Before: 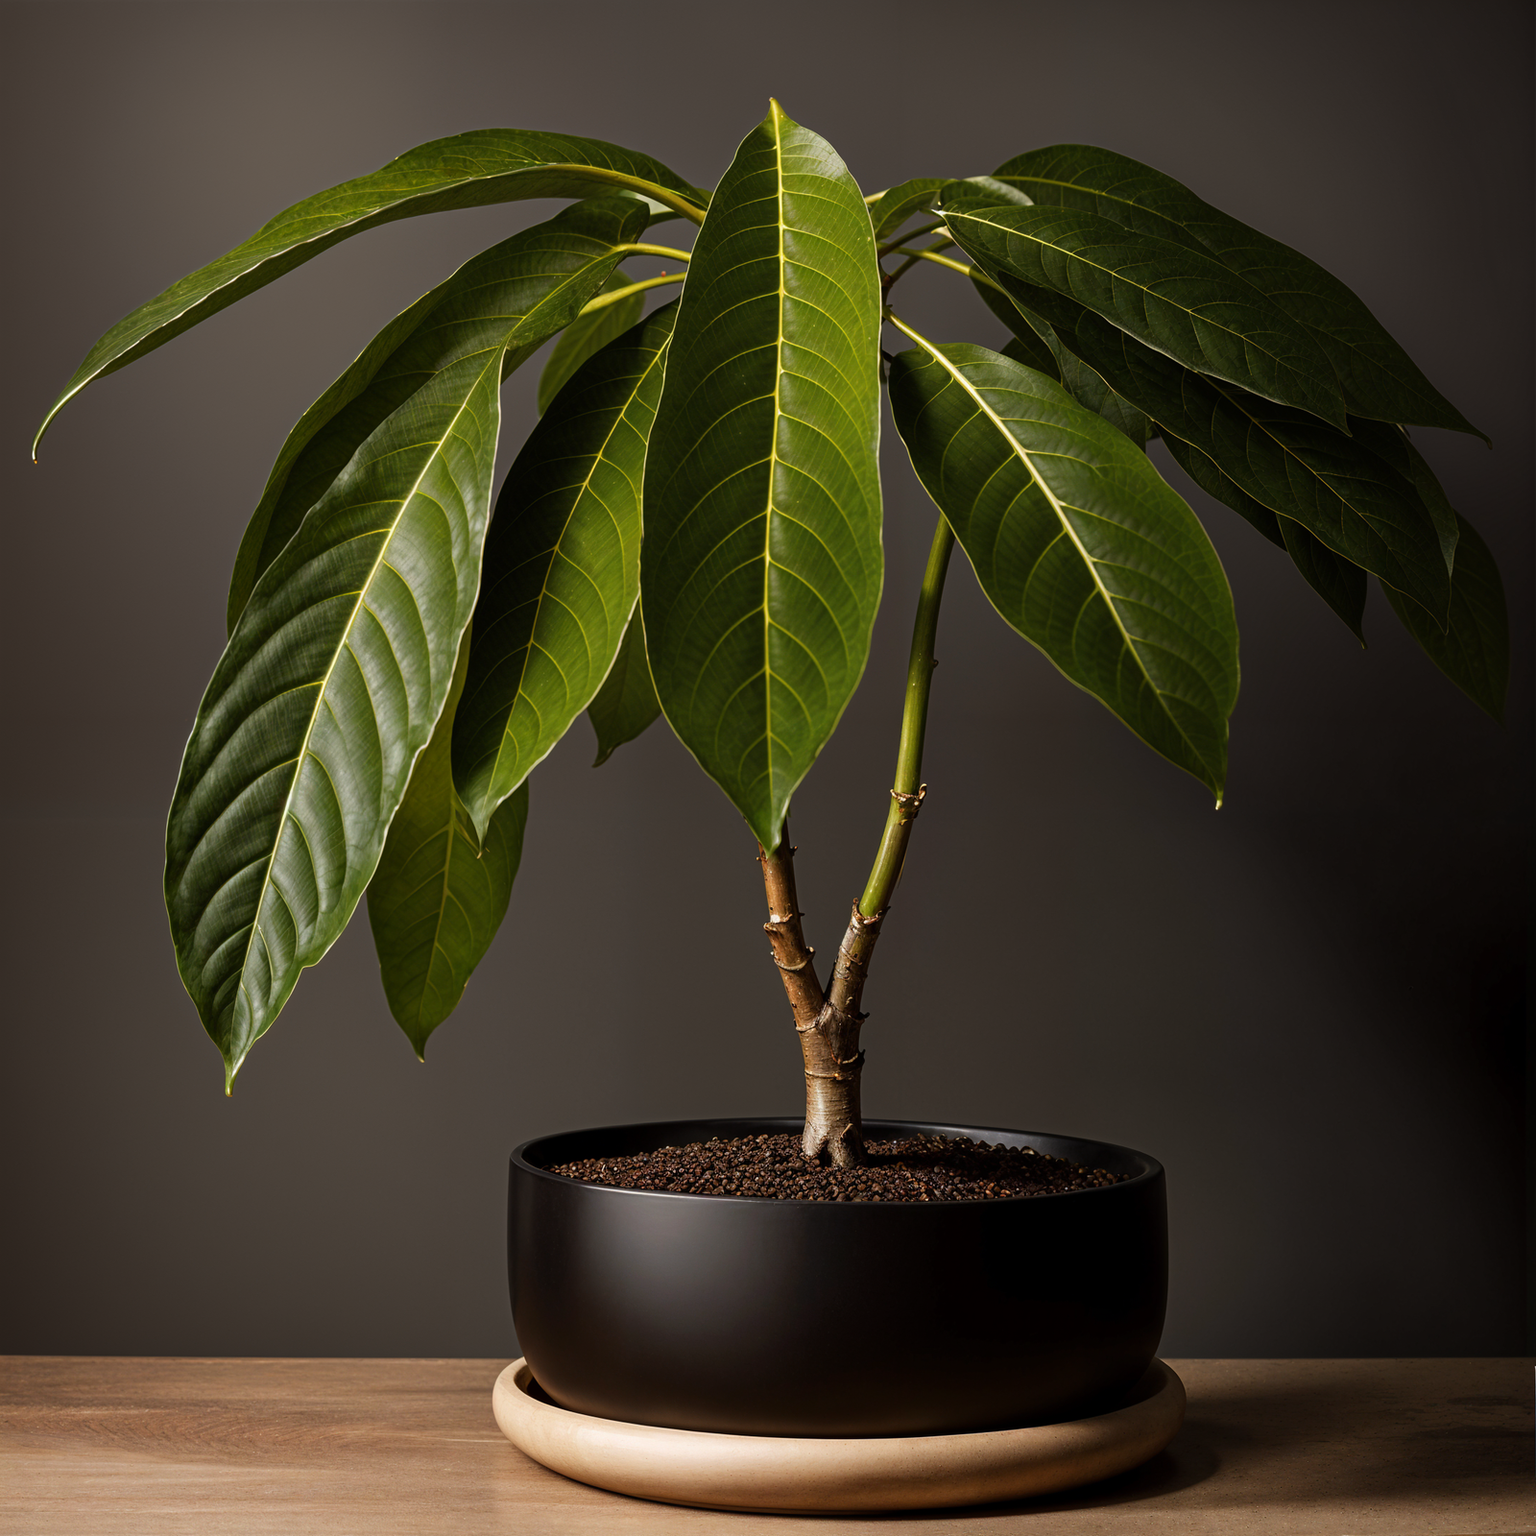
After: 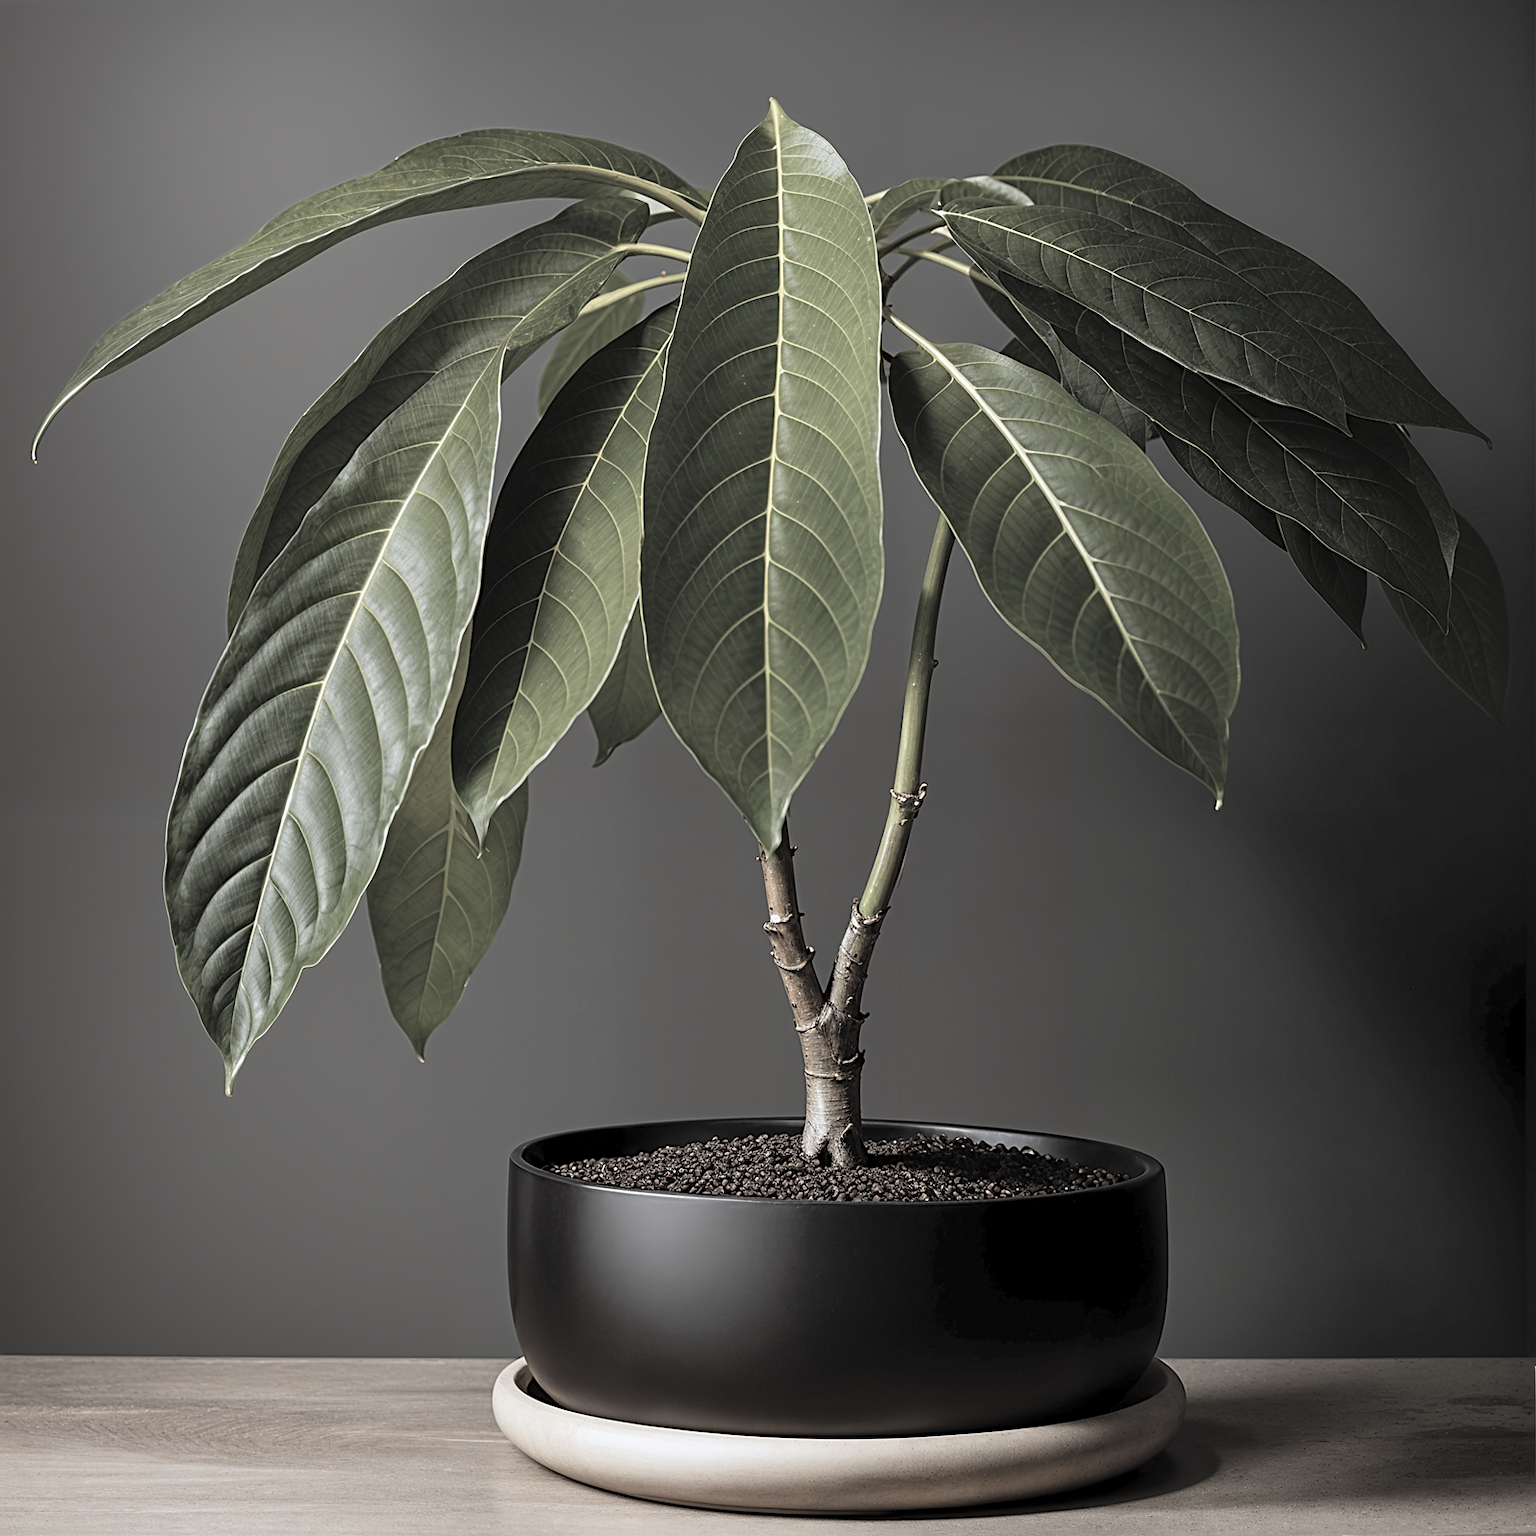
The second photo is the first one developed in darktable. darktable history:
contrast brightness saturation: contrast 0.1, brightness 0.3, saturation 0.14
sharpen: on, module defaults
color correction: saturation 0.3
white balance: red 0.924, blue 1.095
